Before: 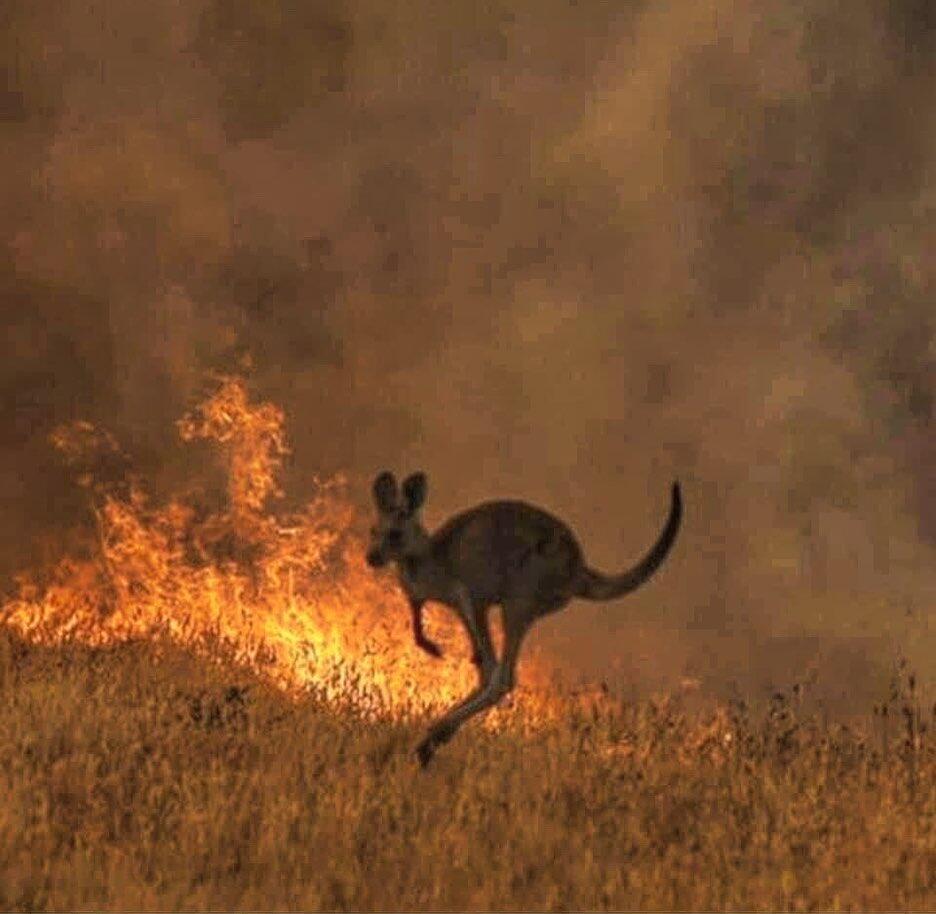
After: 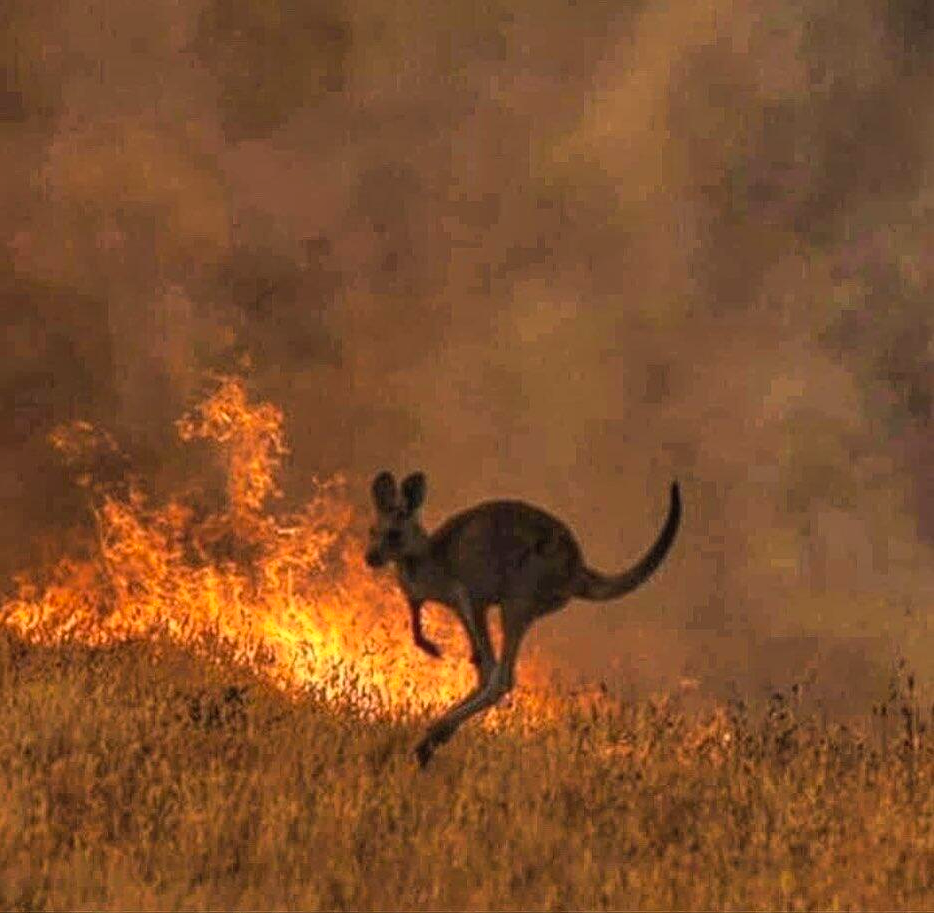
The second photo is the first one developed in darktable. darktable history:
crop and rotate: left 0.126%
color calibration: illuminant custom, x 0.348, y 0.366, temperature 4940.58 K
color balance: contrast 8.5%, output saturation 105%
contrast equalizer: y [[0.5, 0.5, 0.468, 0.5, 0.5, 0.5], [0.5 ×6], [0.5 ×6], [0 ×6], [0 ×6]]
shadows and highlights: soften with gaussian
